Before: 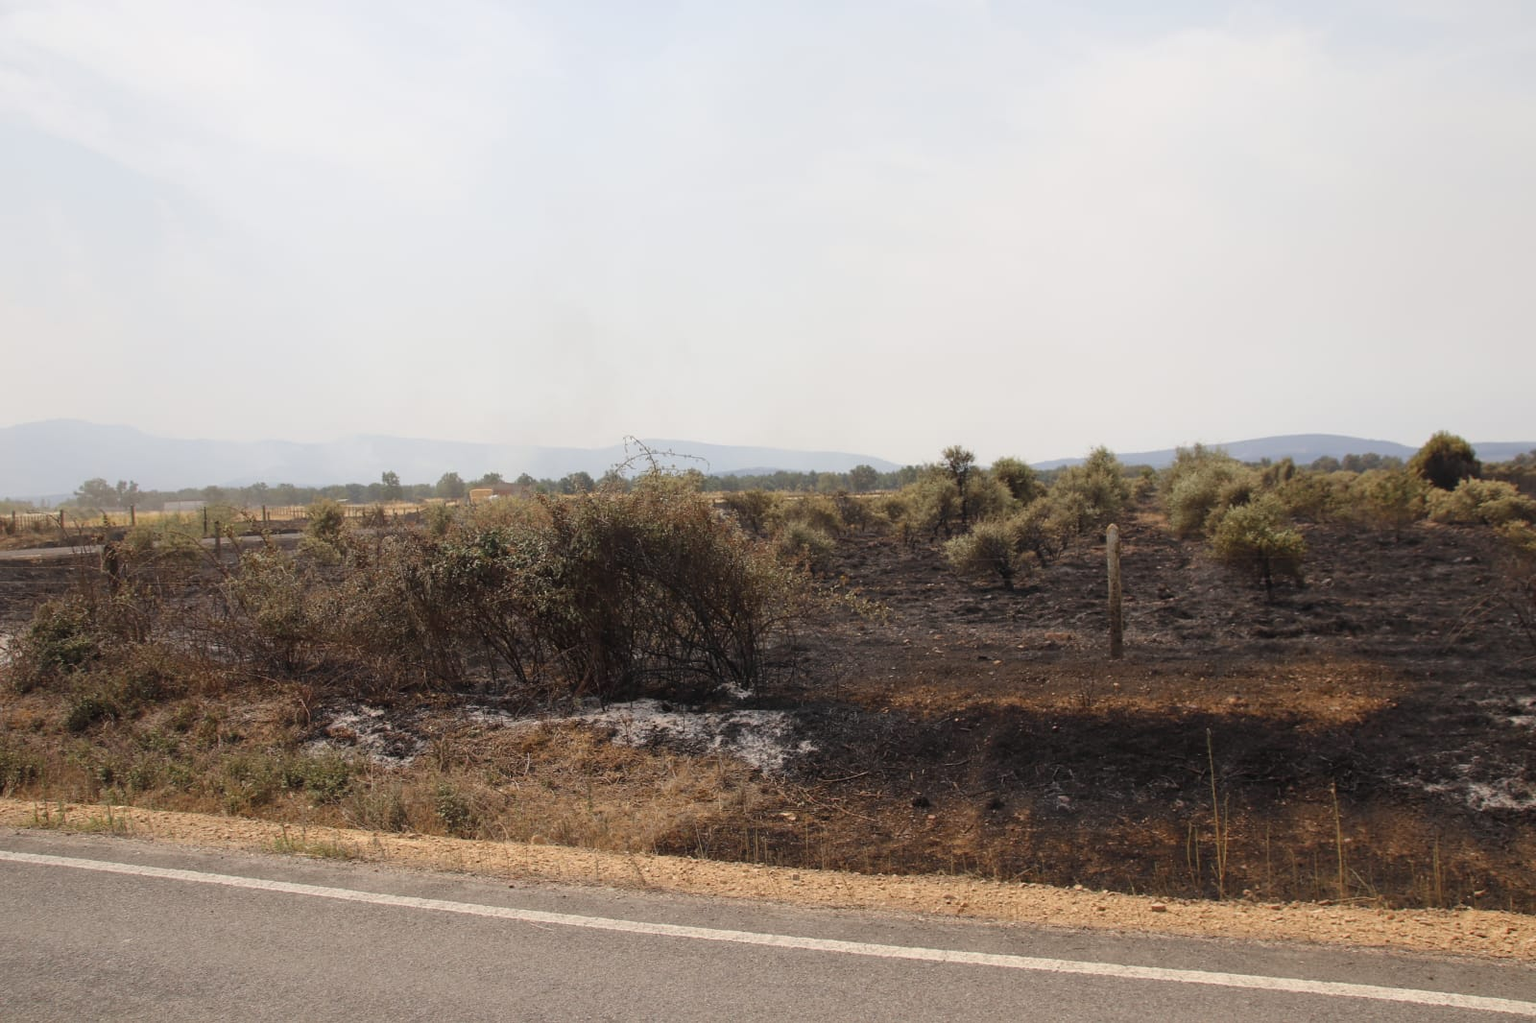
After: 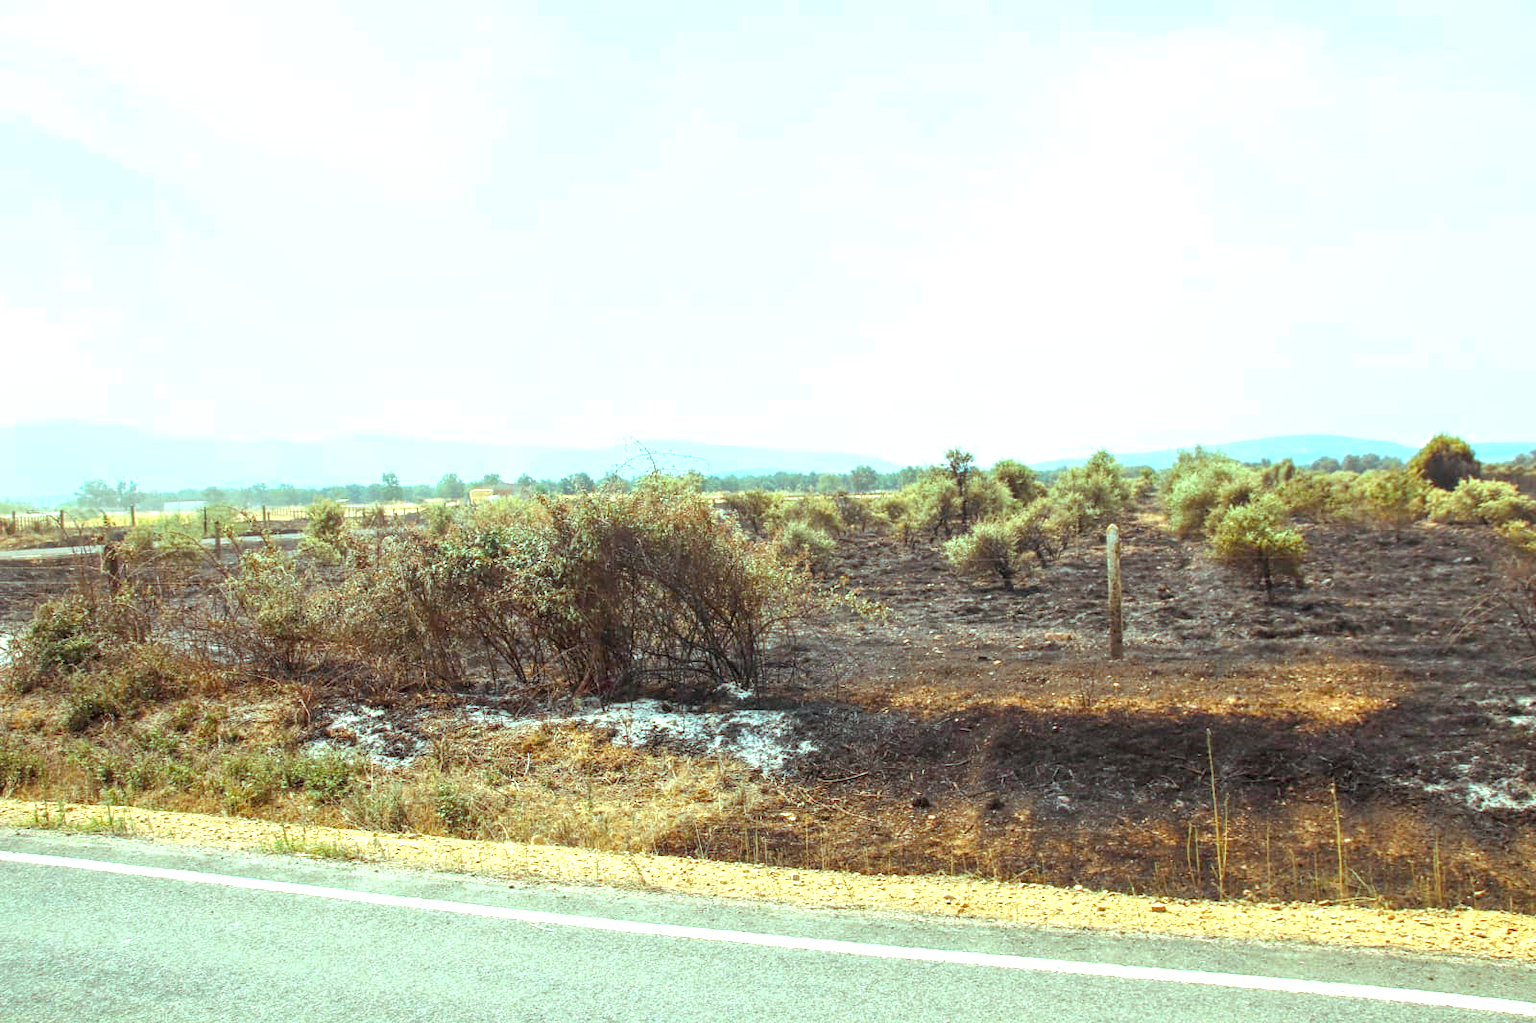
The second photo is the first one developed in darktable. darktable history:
exposure: black level correction 0, exposure 1.443 EV, compensate highlight preservation false
color balance rgb: shadows lift › chroma 0.674%, shadows lift › hue 115.92°, highlights gain › chroma 5.371%, highlights gain › hue 198.13°, global offset › luminance -0.887%, perceptual saturation grading › global saturation 25.784%, global vibrance 20%
local contrast: on, module defaults
